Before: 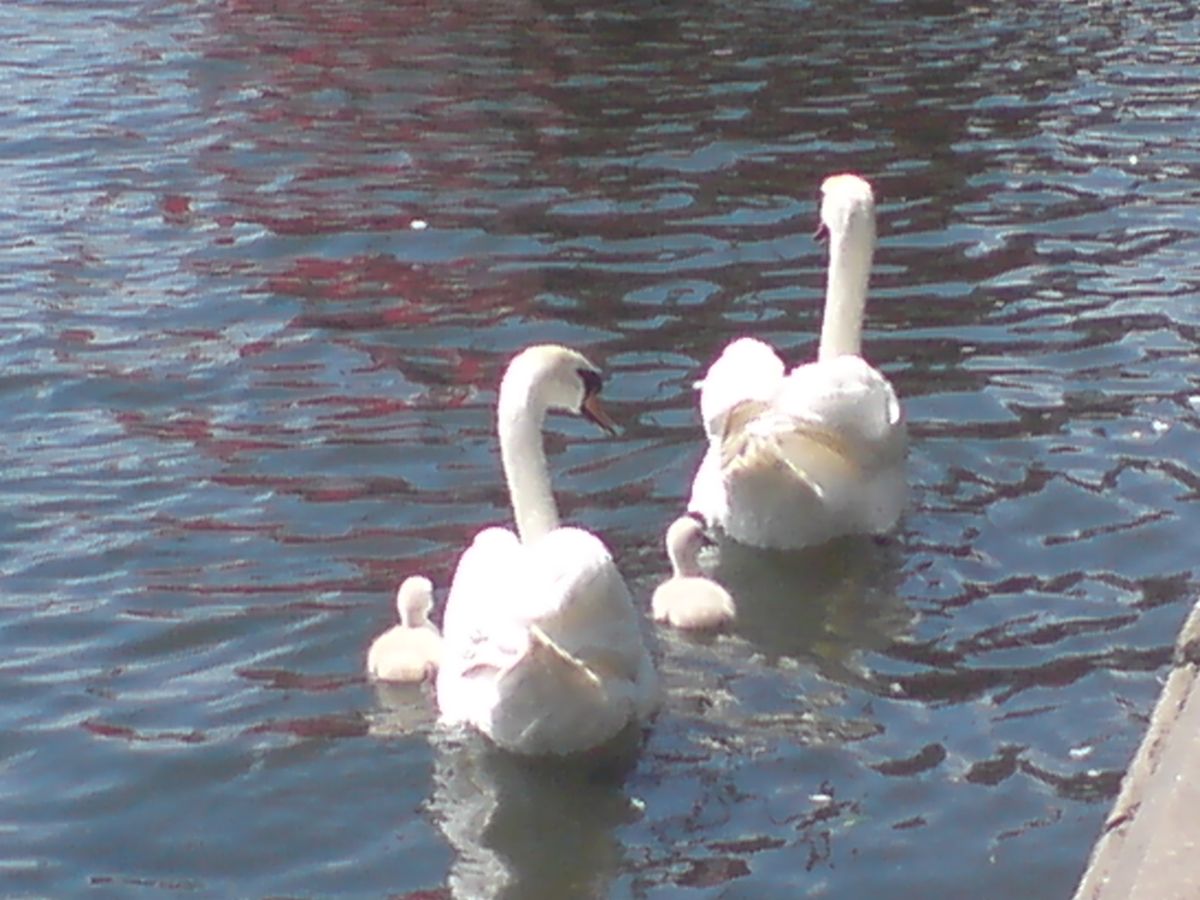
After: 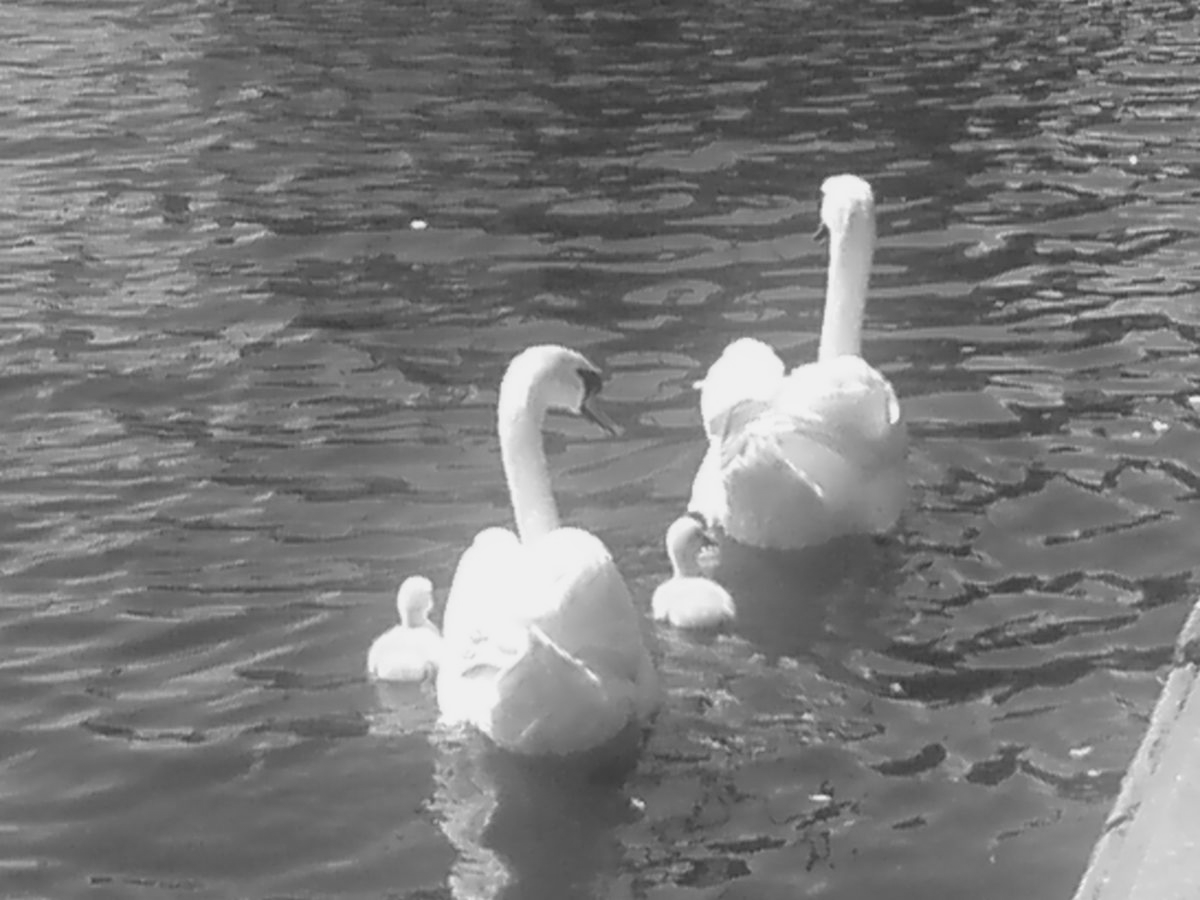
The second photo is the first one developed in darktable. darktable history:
white balance: red 0.982, blue 1.018
shadows and highlights: shadows 52.42, soften with gaussian
monochrome: a 30.25, b 92.03
bloom: on, module defaults
